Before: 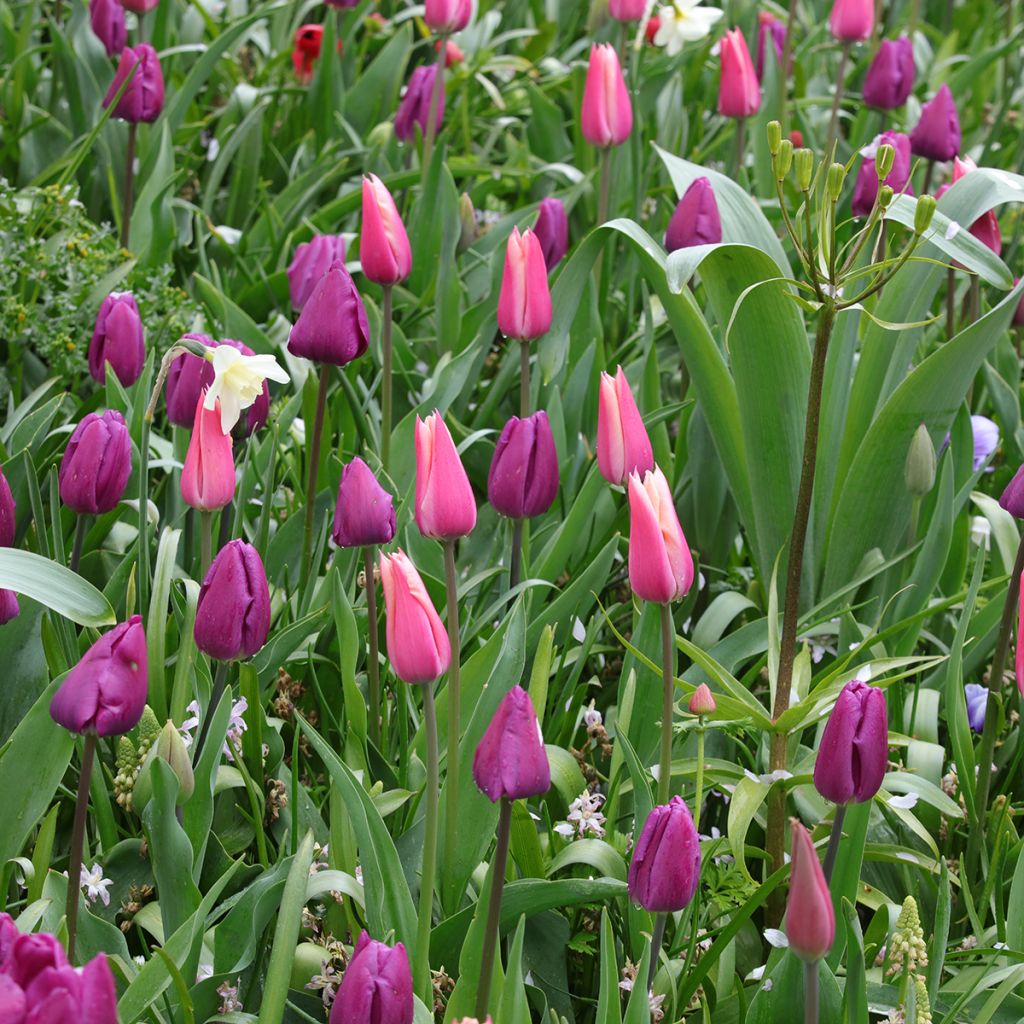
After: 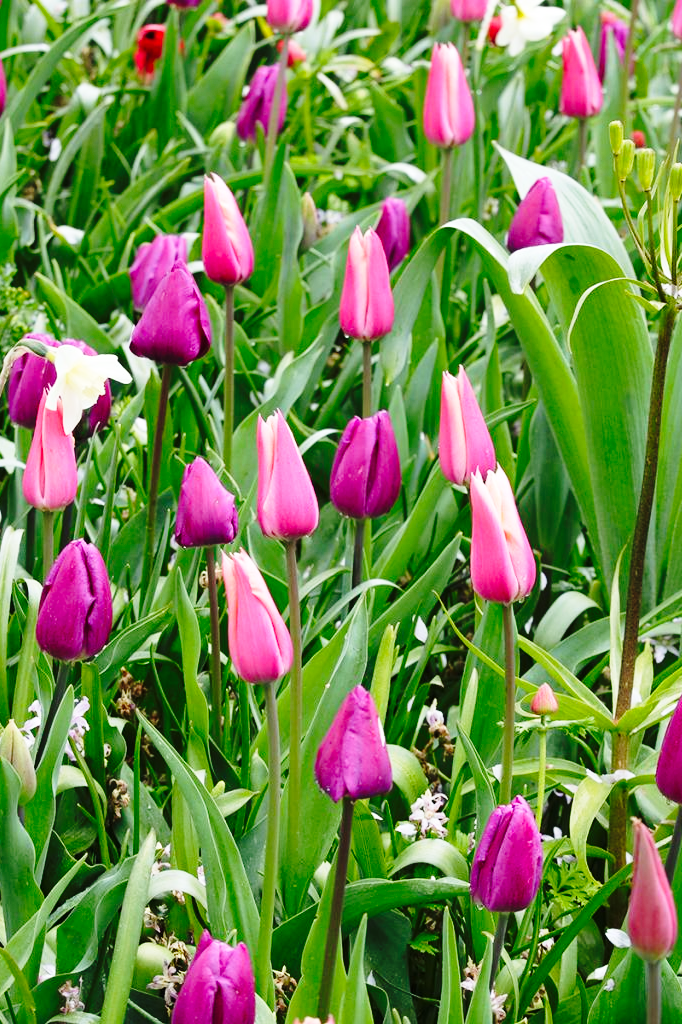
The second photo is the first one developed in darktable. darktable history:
base curve: curves: ch0 [(0, 0) (0.04, 0.03) (0.133, 0.232) (0.448, 0.748) (0.843, 0.968) (1, 1)], preserve colors none
crop and rotate: left 15.456%, right 17.857%
